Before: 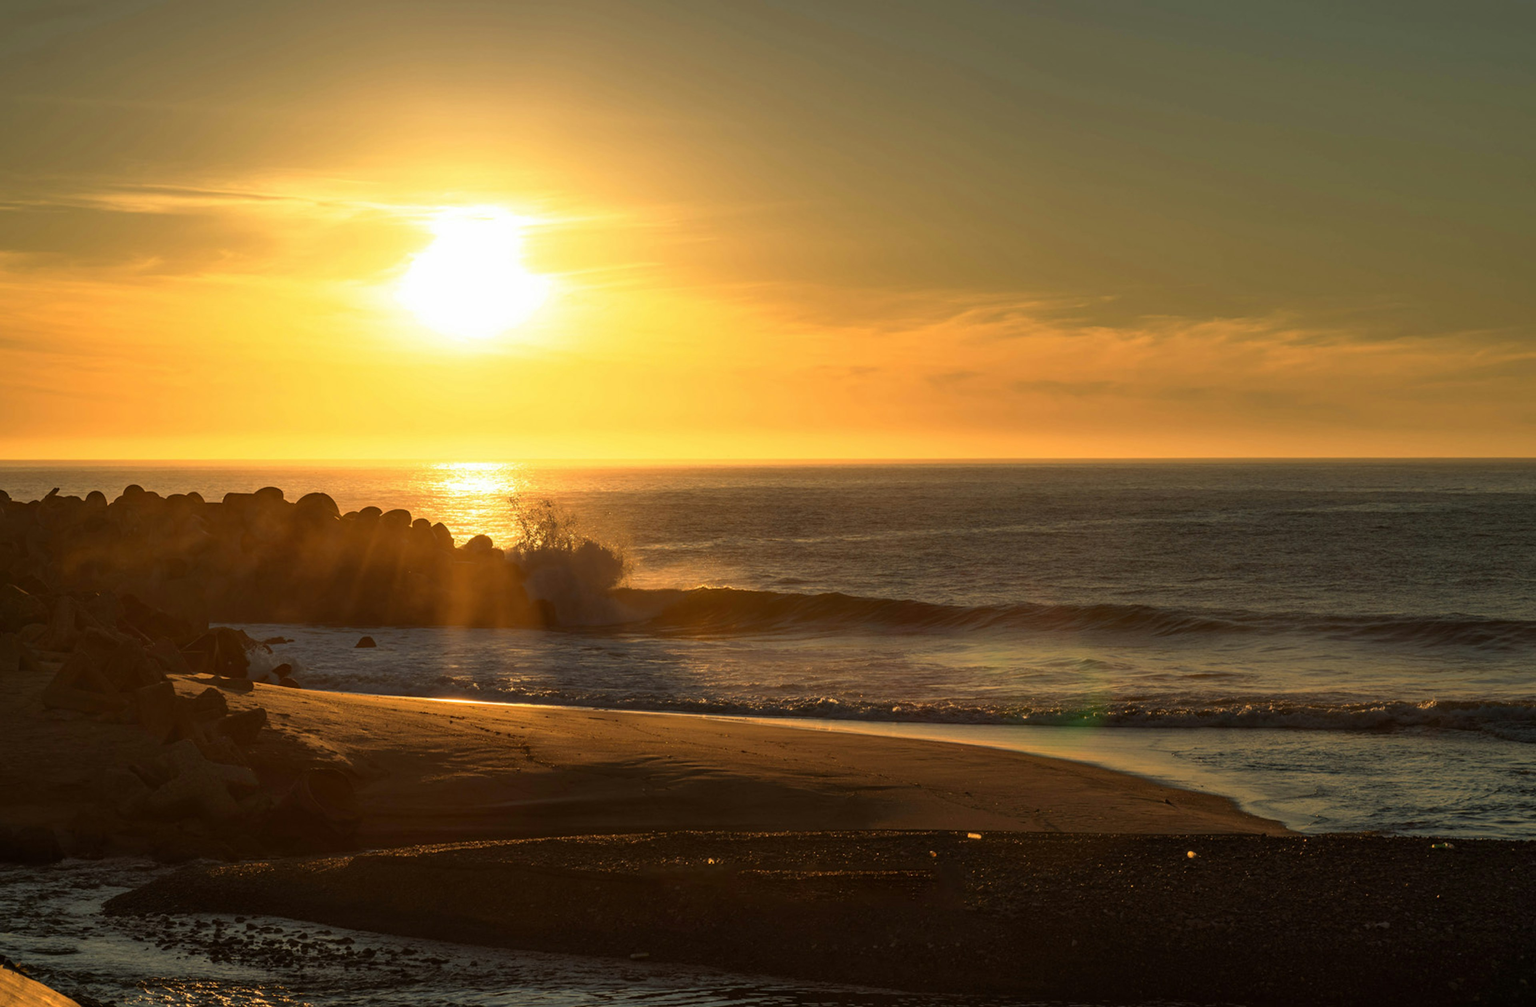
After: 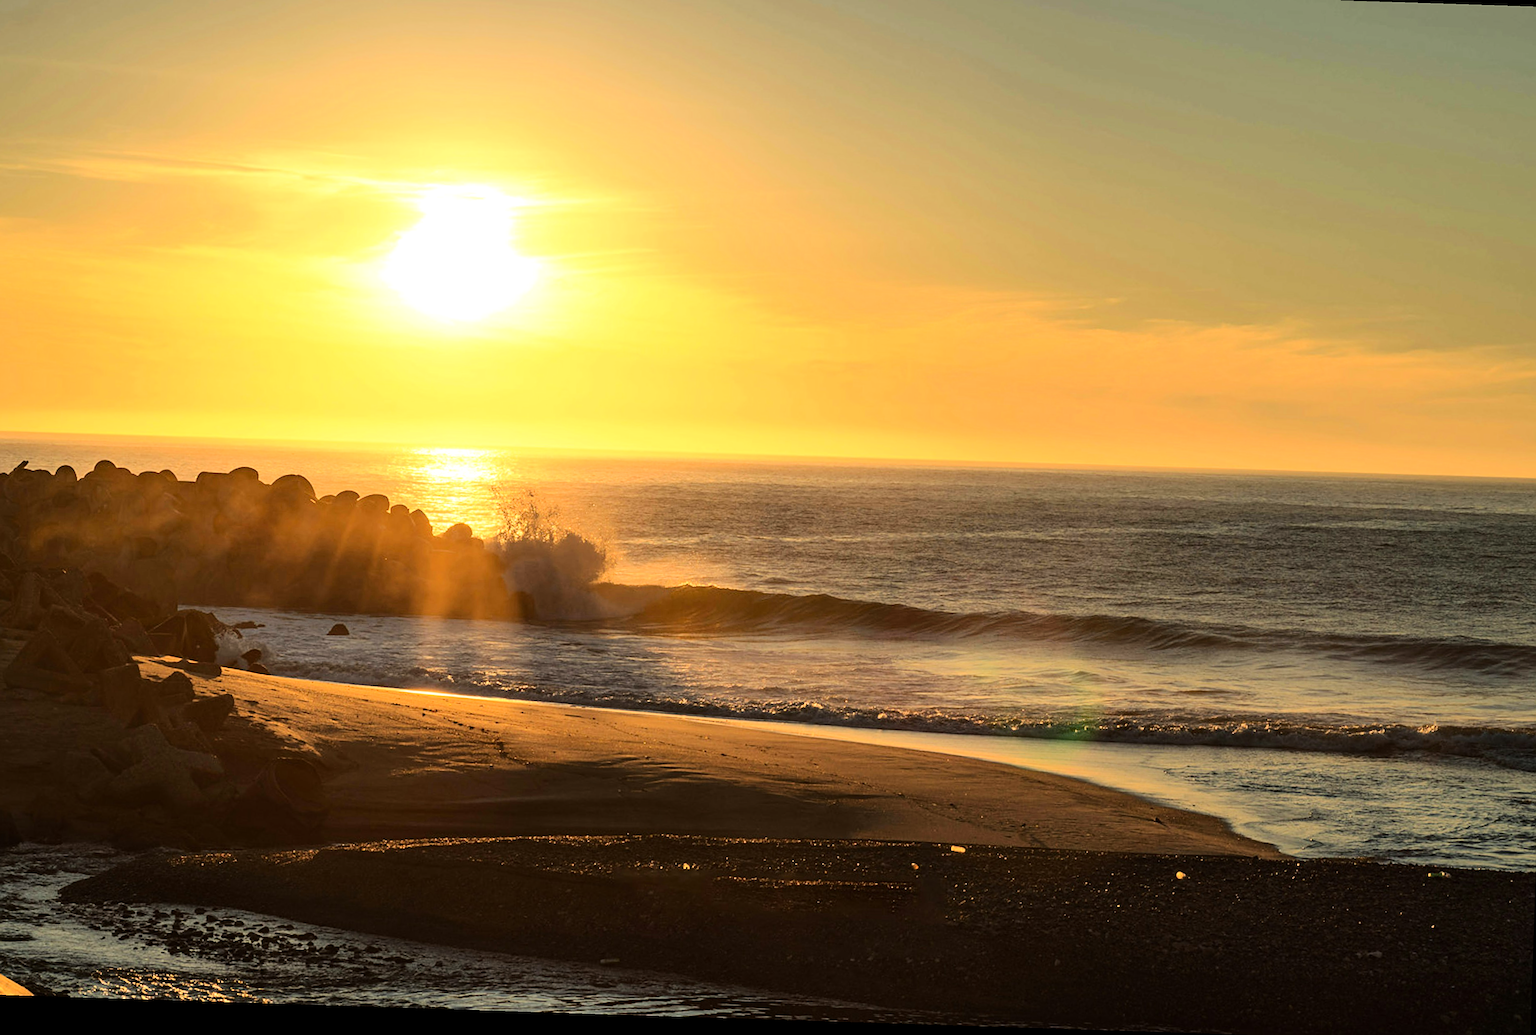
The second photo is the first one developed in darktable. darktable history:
tone equalizer: -7 EV 0.163 EV, -6 EV 0.597 EV, -5 EV 1.14 EV, -4 EV 1.31 EV, -3 EV 1.13 EV, -2 EV 0.6 EV, -1 EV 0.148 EV, edges refinement/feathering 500, mask exposure compensation -1.57 EV, preserve details no
sharpen: amount 0.49
crop and rotate: angle -1.84°, left 3.122%, top 4%, right 1.643%, bottom 0.677%
